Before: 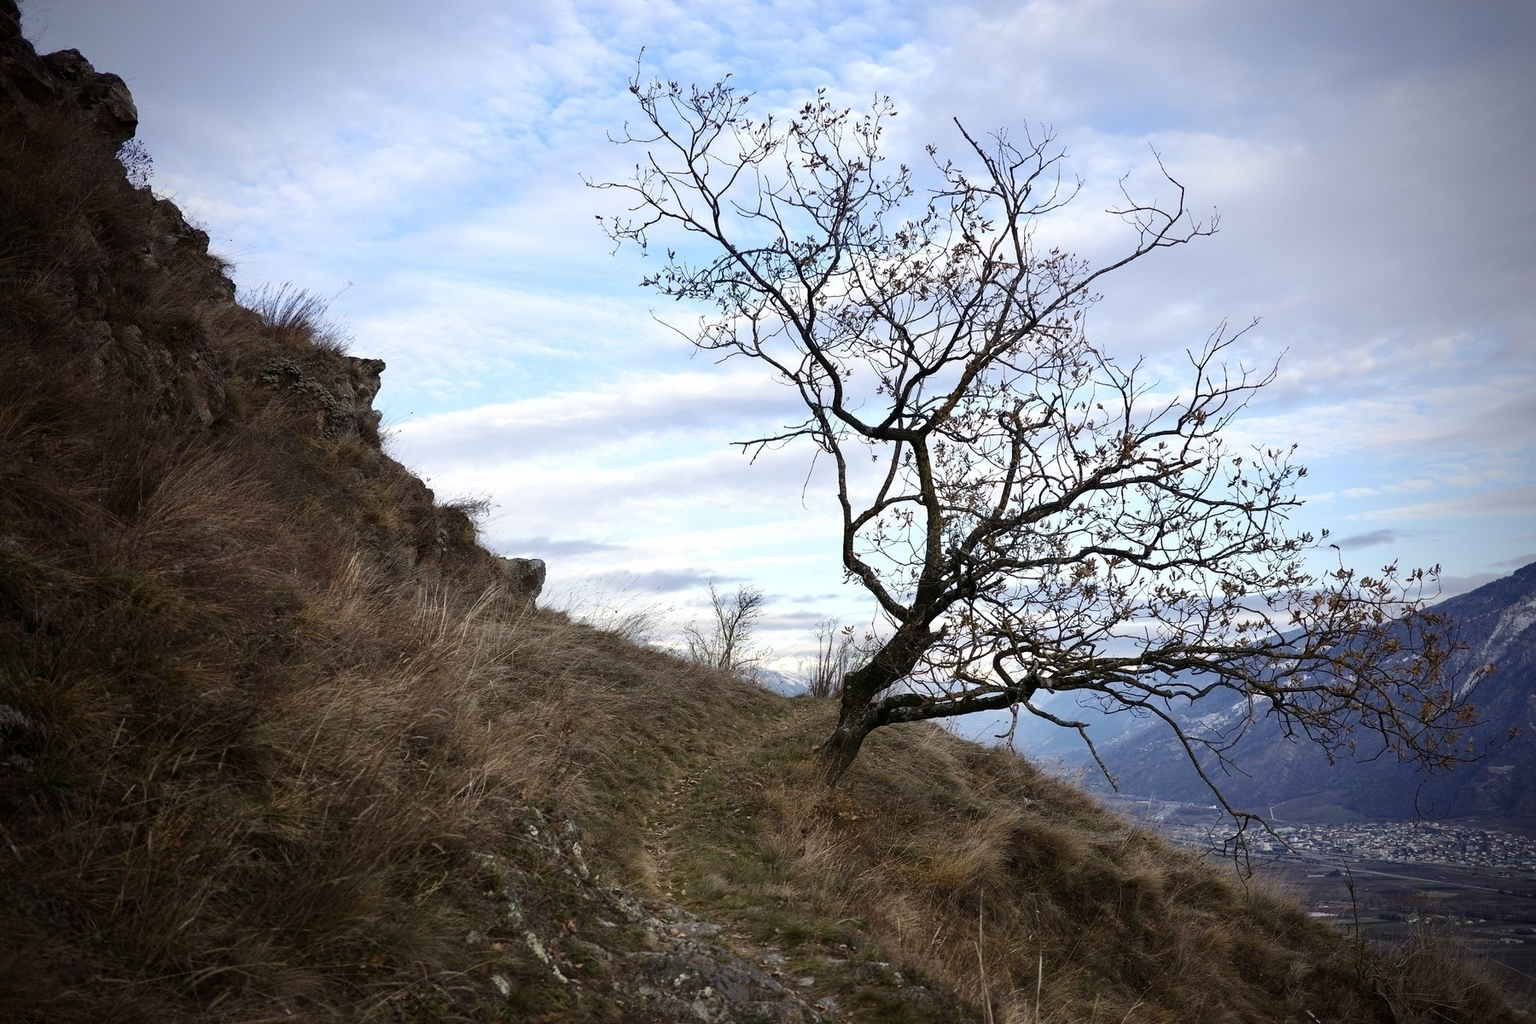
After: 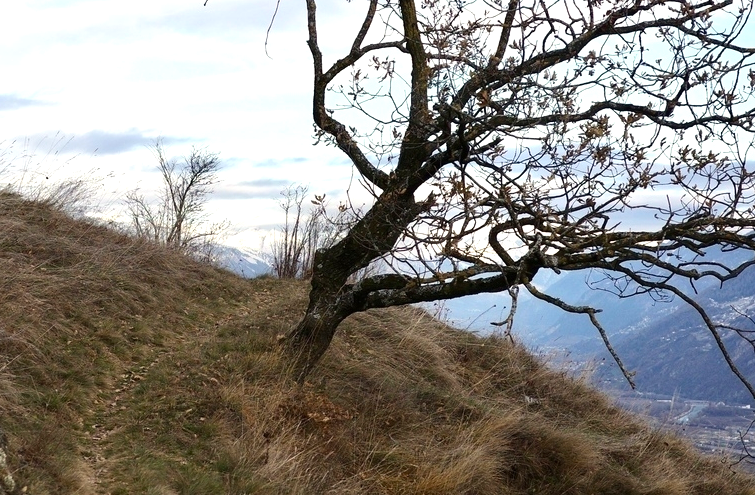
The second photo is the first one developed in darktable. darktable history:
crop: left 37.549%, top 44.988%, right 20.489%, bottom 13.737%
exposure: exposure 0.299 EV, compensate highlight preservation false
color correction: highlights b* 3.01
